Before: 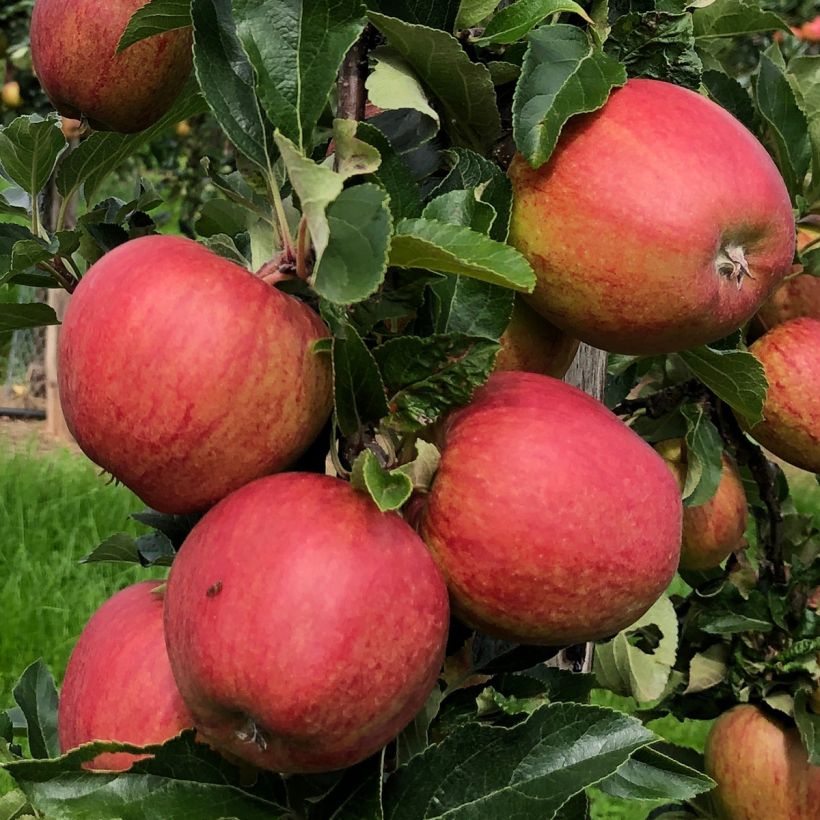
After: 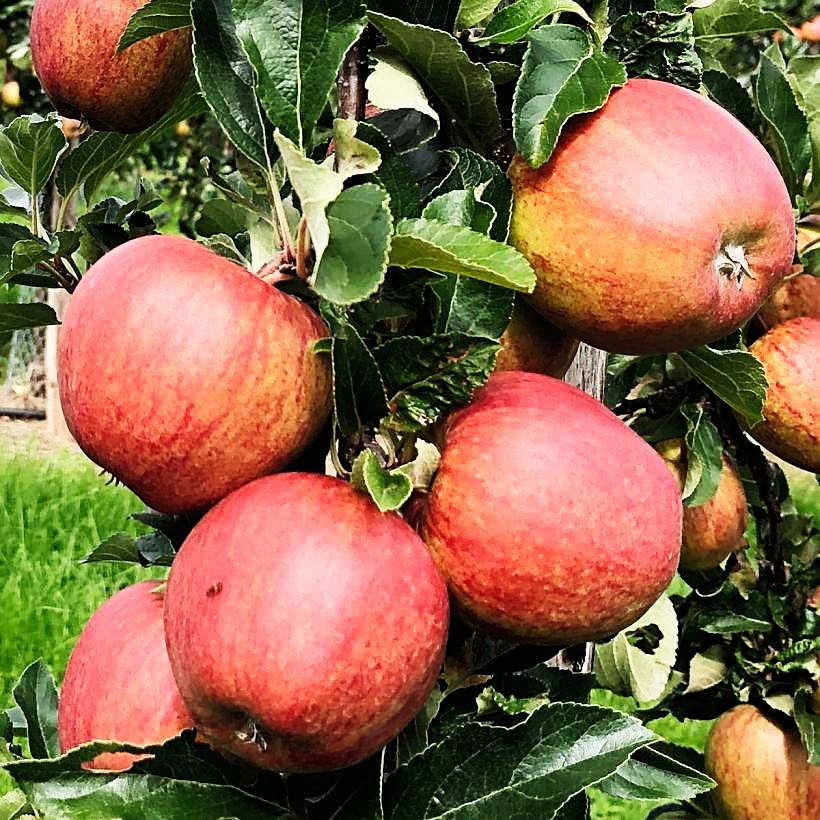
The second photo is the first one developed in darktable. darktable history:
contrast brightness saturation: saturation -0.175
sharpen: on, module defaults
base curve: curves: ch0 [(0, 0) (0.007, 0.004) (0.027, 0.03) (0.046, 0.07) (0.207, 0.54) (0.442, 0.872) (0.673, 0.972) (1, 1)], preserve colors none
